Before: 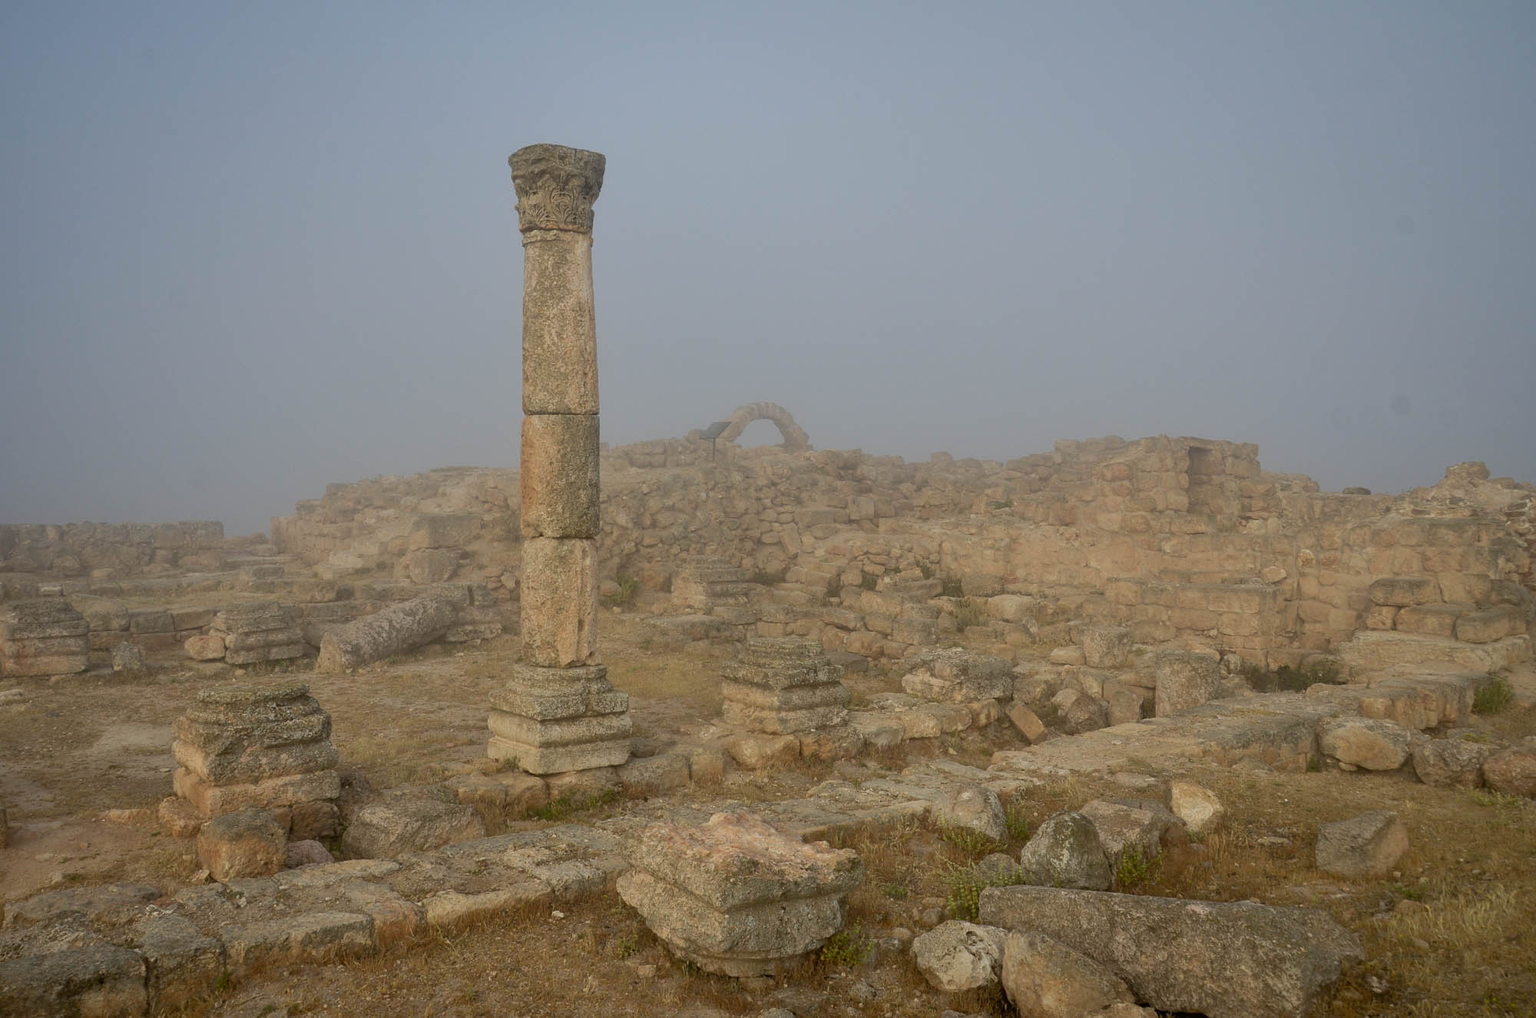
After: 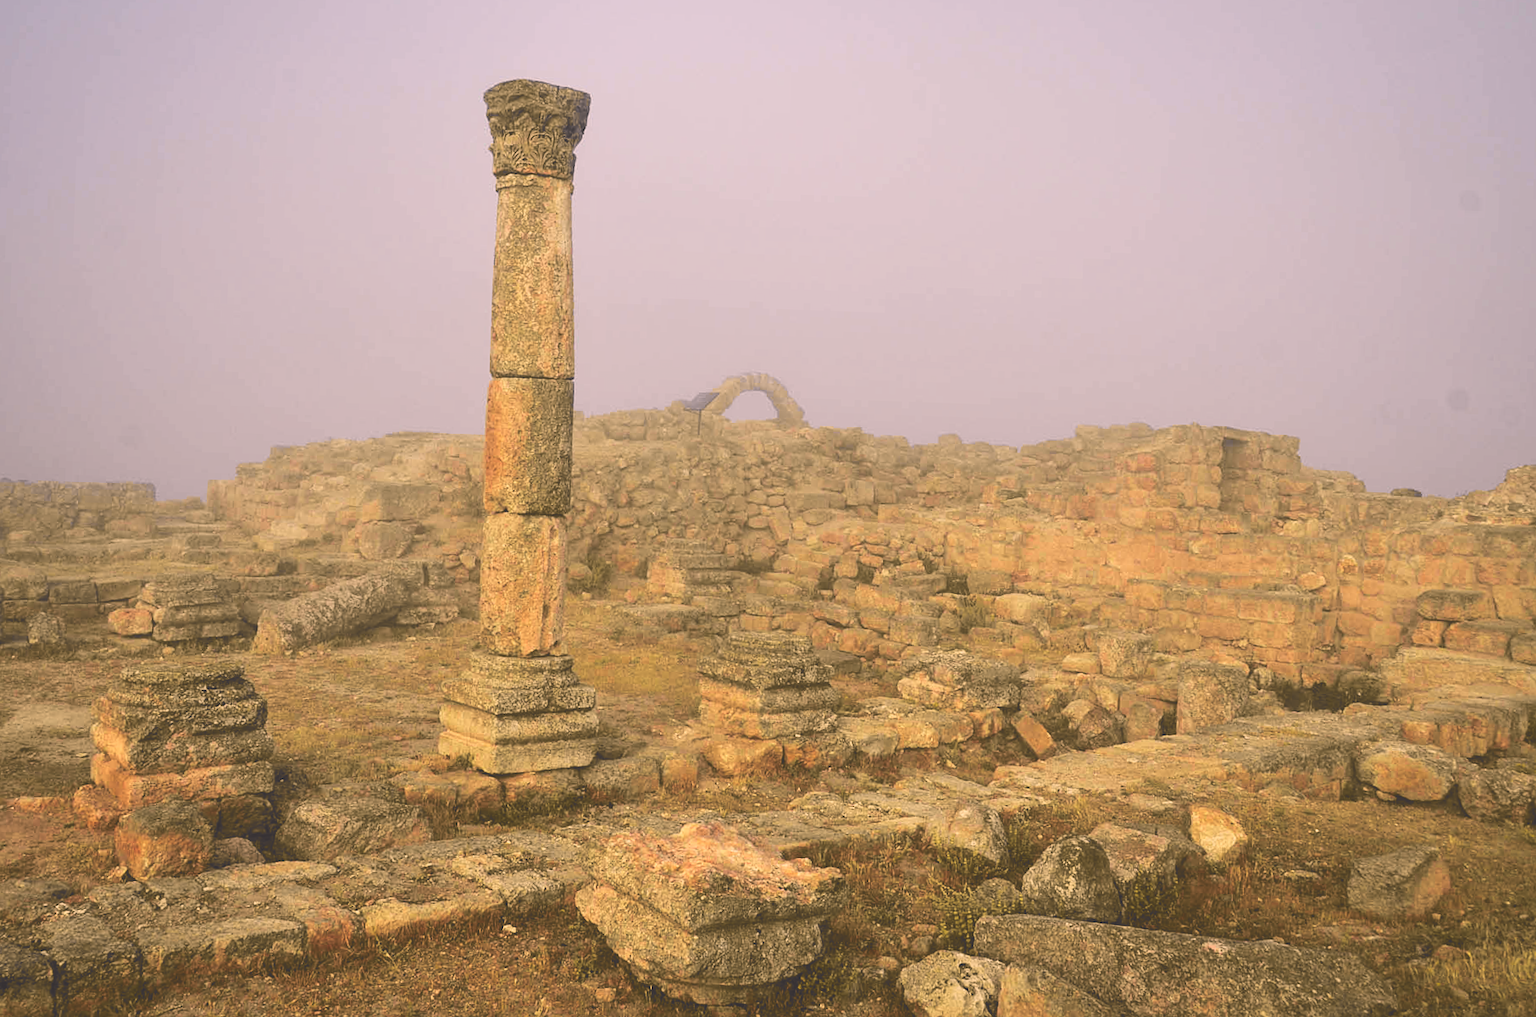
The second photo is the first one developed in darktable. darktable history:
crop and rotate: angle -1.96°, left 3.097%, top 4.154%, right 1.586%, bottom 0.529%
tone curve: curves: ch0 [(0, 0) (0.071, 0.047) (0.266, 0.26) (0.483, 0.554) (0.753, 0.811) (1, 0.983)]; ch1 [(0, 0) (0.346, 0.307) (0.408, 0.387) (0.463, 0.465) (0.482, 0.493) (0.502, 0.5) (0.517, 0.502) (0.55, 0.548) (0.597, 0.61) (0.651, 0.698) (1, 1)]; ch2 [(0, 0) (0.346, 0.34) (0.434, 0.46) (0.485, 0.494) (0.5, 0.494) (0.517, 0.506) (0.526, 0.545) (0.583, 0.61) (0.625, 0.659) (1, 1)], color space Lab, independent channels, preserve colors none
base curve: curves: ch0 [(0, 0.036) (0.007, 0.037) (0.604, 0.887) (1, 1)], preserve colors none
sharpen: amount 0.2
color correction: highlights a* 12.23, highlights b* 5.41
